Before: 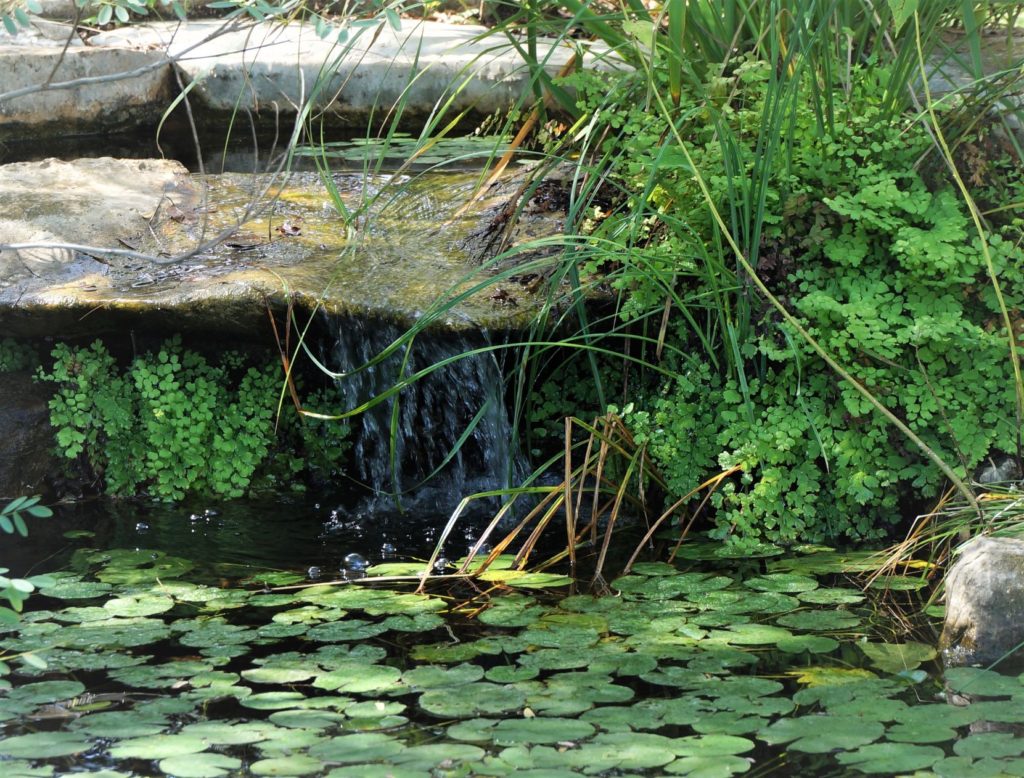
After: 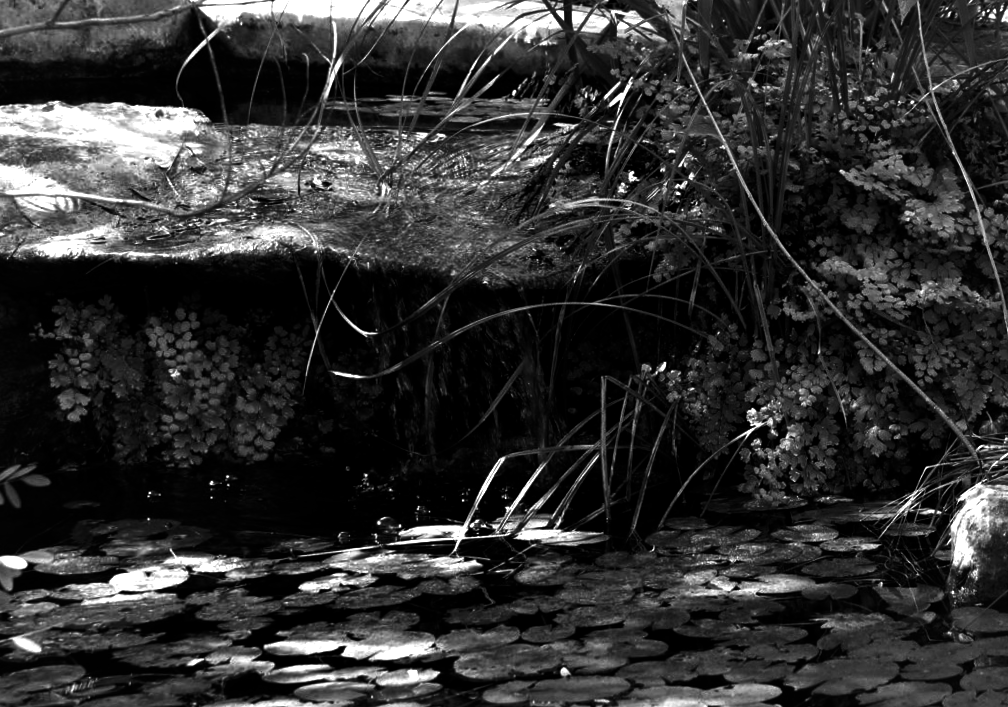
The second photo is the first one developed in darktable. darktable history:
exposure: black level correction 0, exposure 0.5 EV, compensate highlight preservation false
contrast brightness saturation: contrast 0.02, brightness -1, saturation -1
rotate and perspective: rotation -0.013°, lens shift (vertical) -0.027, lens shift (horizontal) 0.178, crop left 0.016, crop right 0.989, crop top 0.082, crop bottom 0.918
